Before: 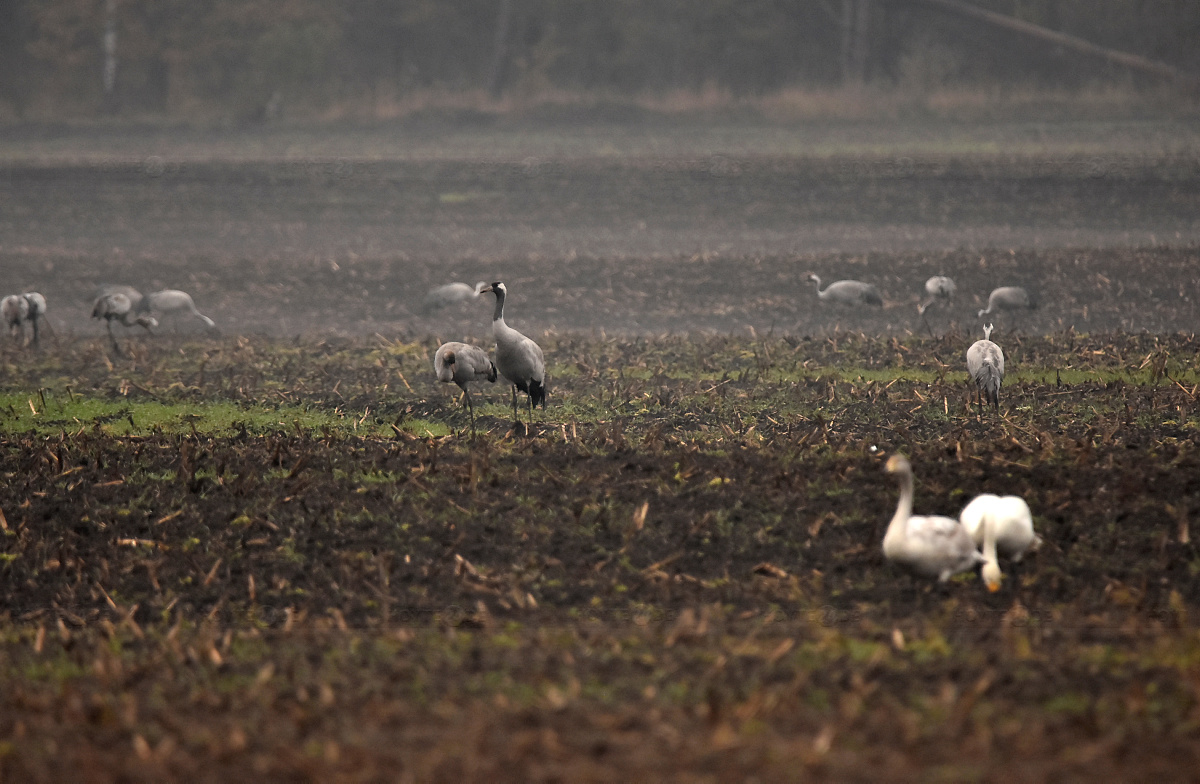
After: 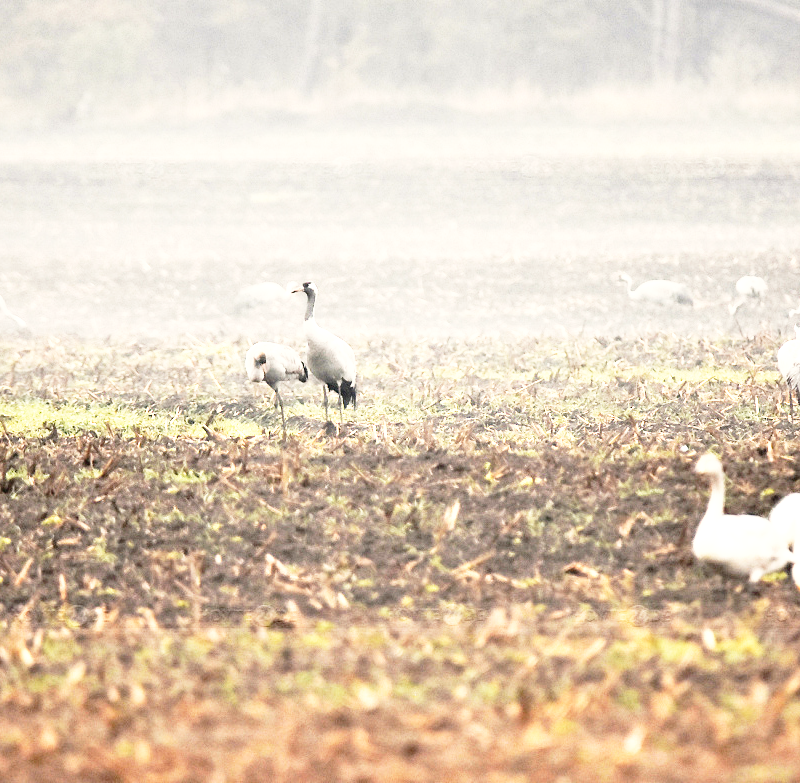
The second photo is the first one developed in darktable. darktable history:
base curve: curves: ch0 [(0, 0) (0.012, 0.01) (0.073, 0.168) (0.31, 0.711) (0.645, 0.957) (1, 1)], preserve colors none
crop and rotate: left 15.754%, right 17.579%
color correction: highlights b* 3
exposure: exposure 2 EV, compensate exposure bias true, compensate highlight preservation false
